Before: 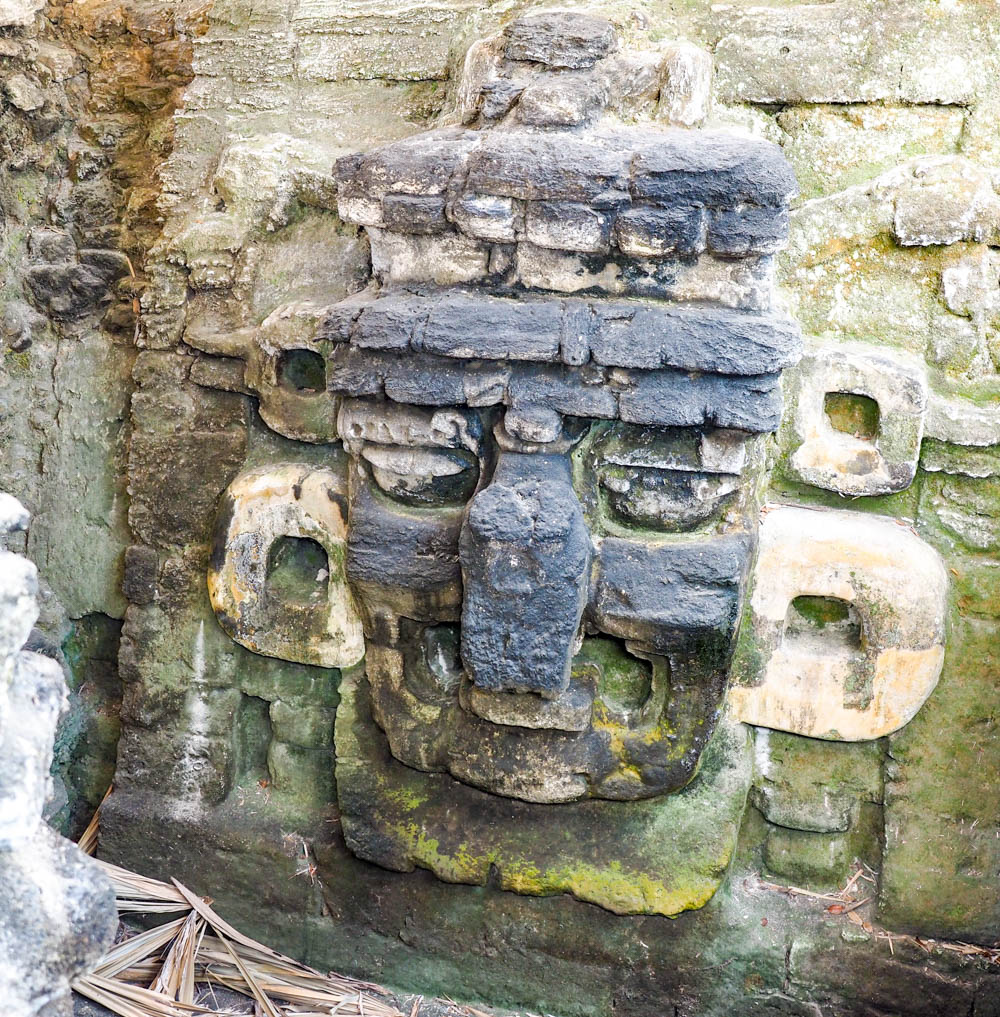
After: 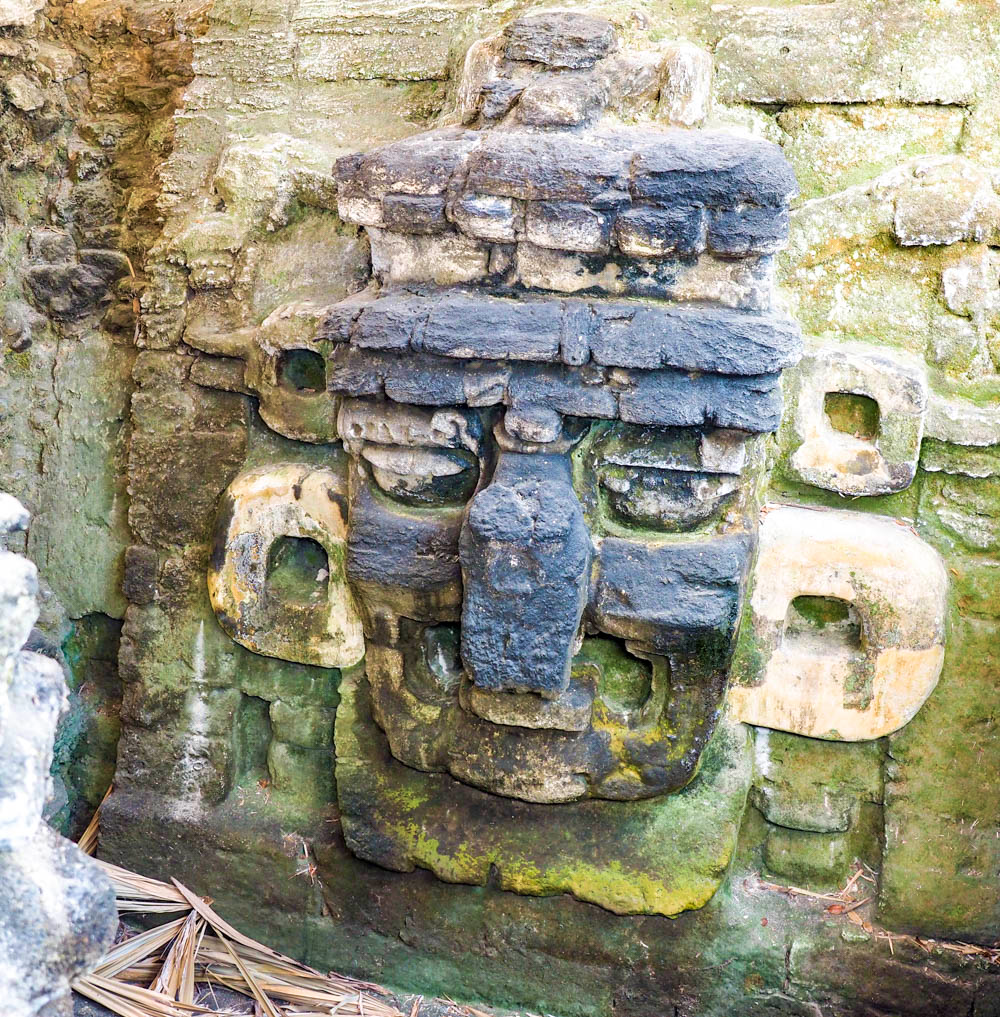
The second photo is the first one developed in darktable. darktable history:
velvia: strength 44.36%
